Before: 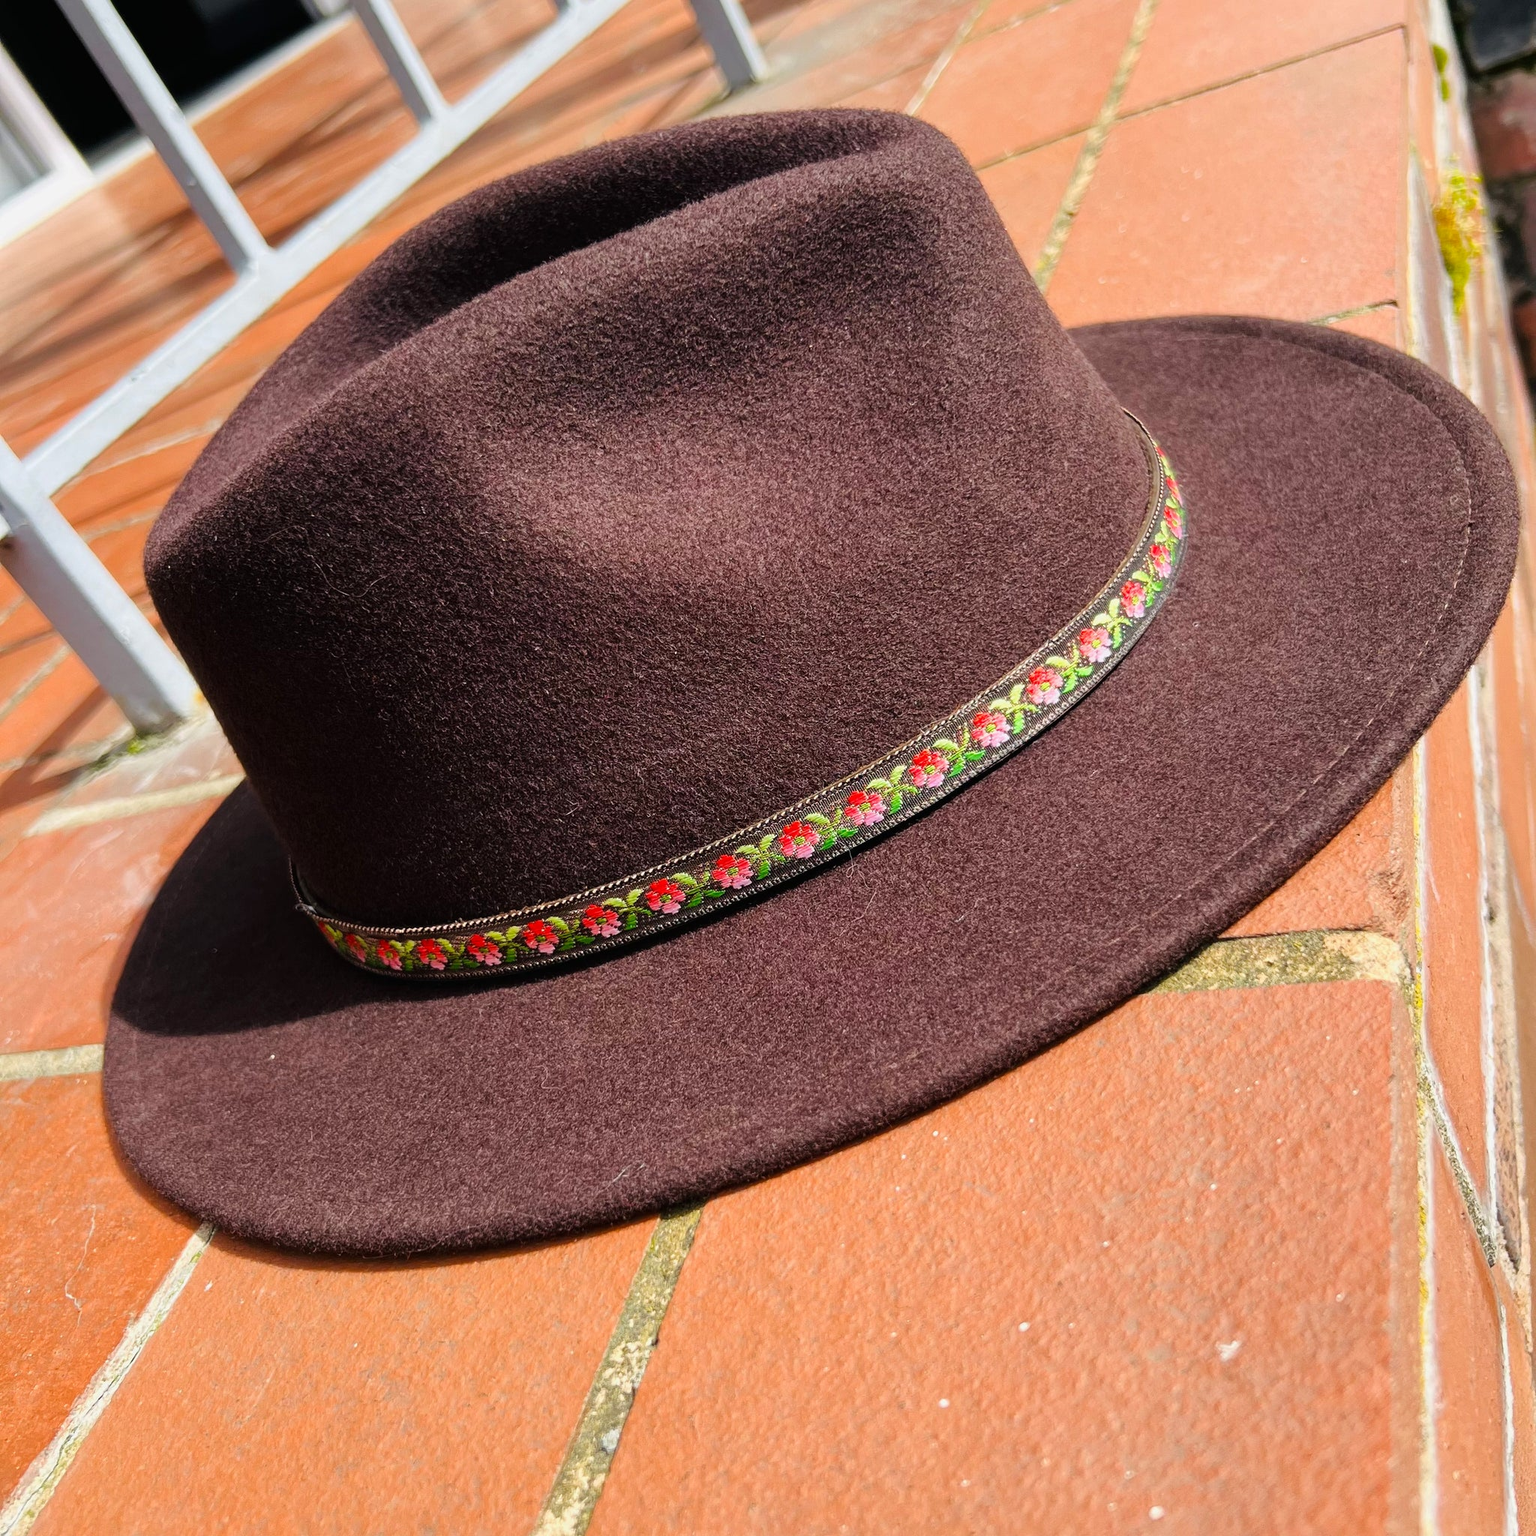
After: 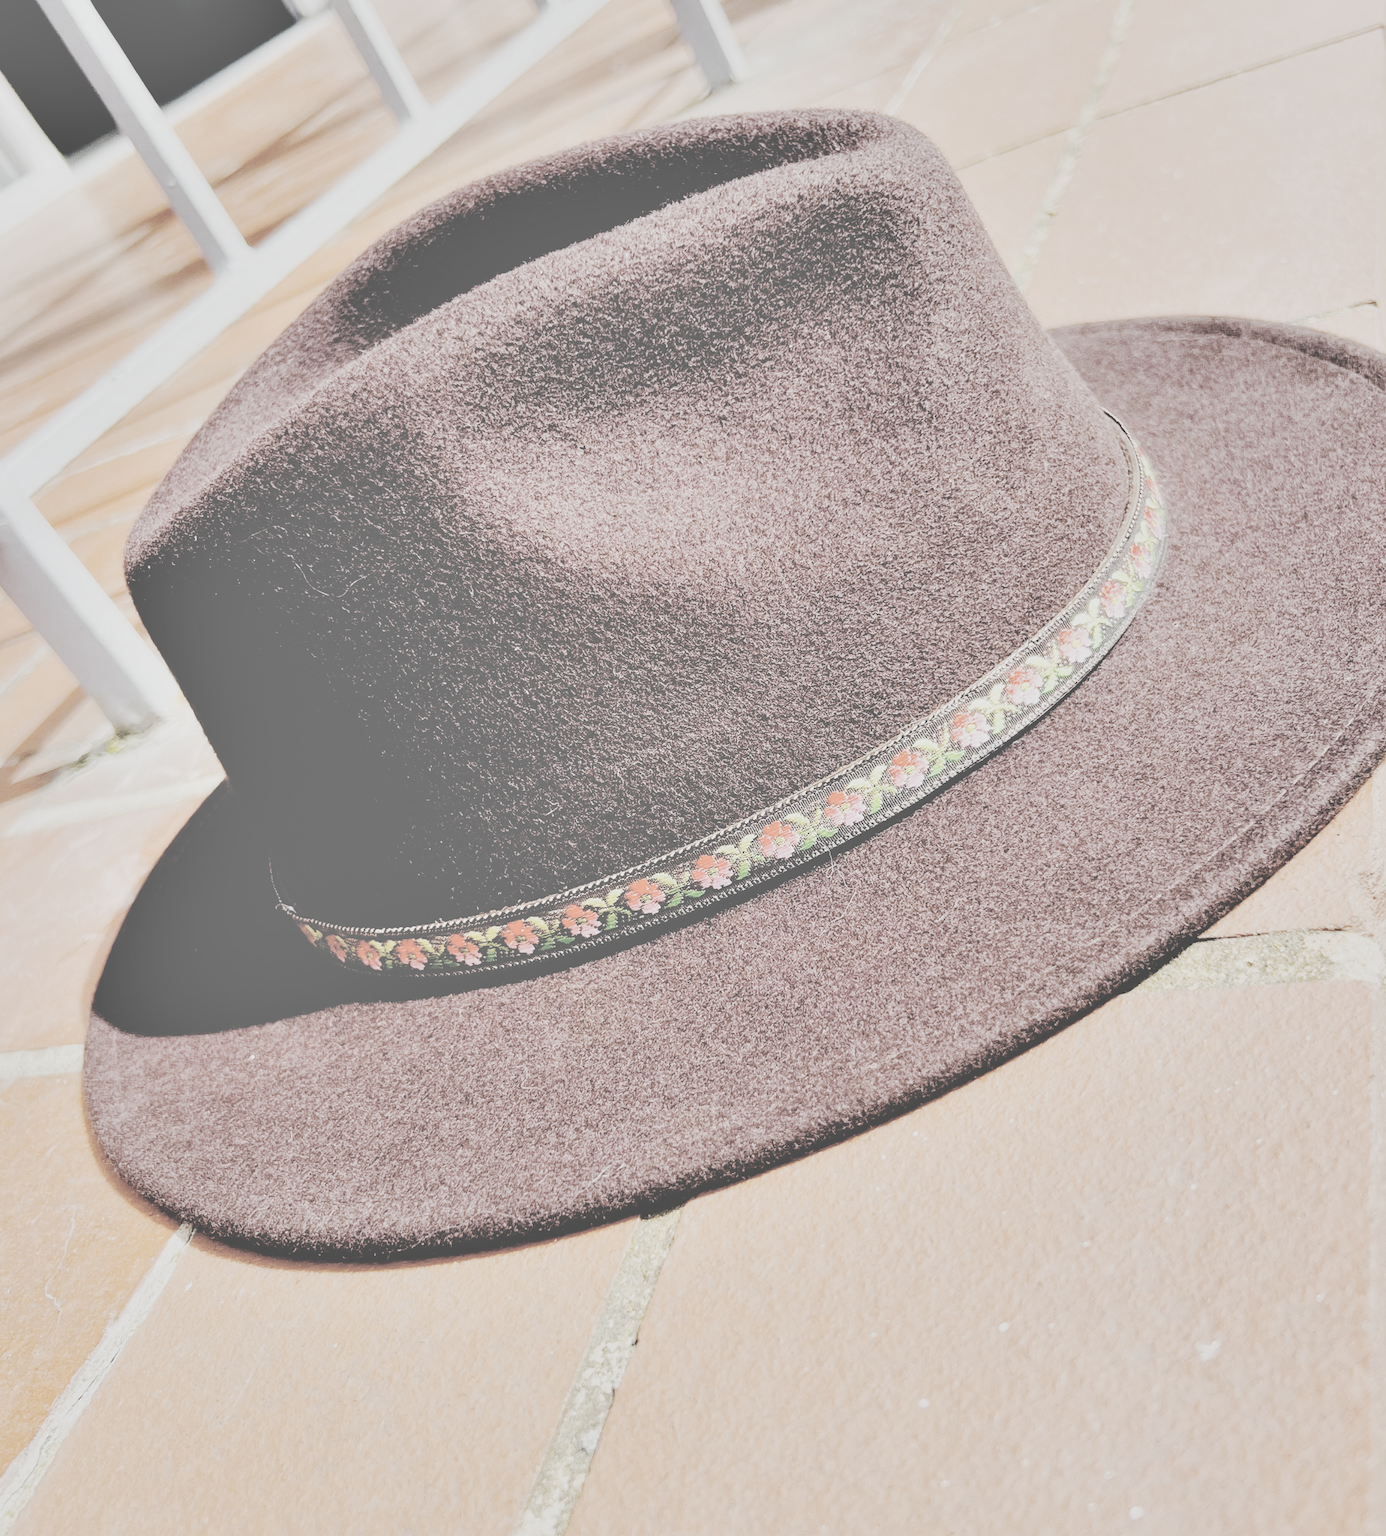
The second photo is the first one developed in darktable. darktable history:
contrast brightness saturation: contrast -0.323, brightness 0.749, saturation -0.799
shadows and highlights: soften with gaussian
crop and rotate: left 1.321%, right 8.389%
base curve: curves: ch0 [(0, 0) (0.036, 0.01) (0.123, 0.254) (0.258, 0.504) (0.507, 0.748) (1, 1)], preserve colors none
